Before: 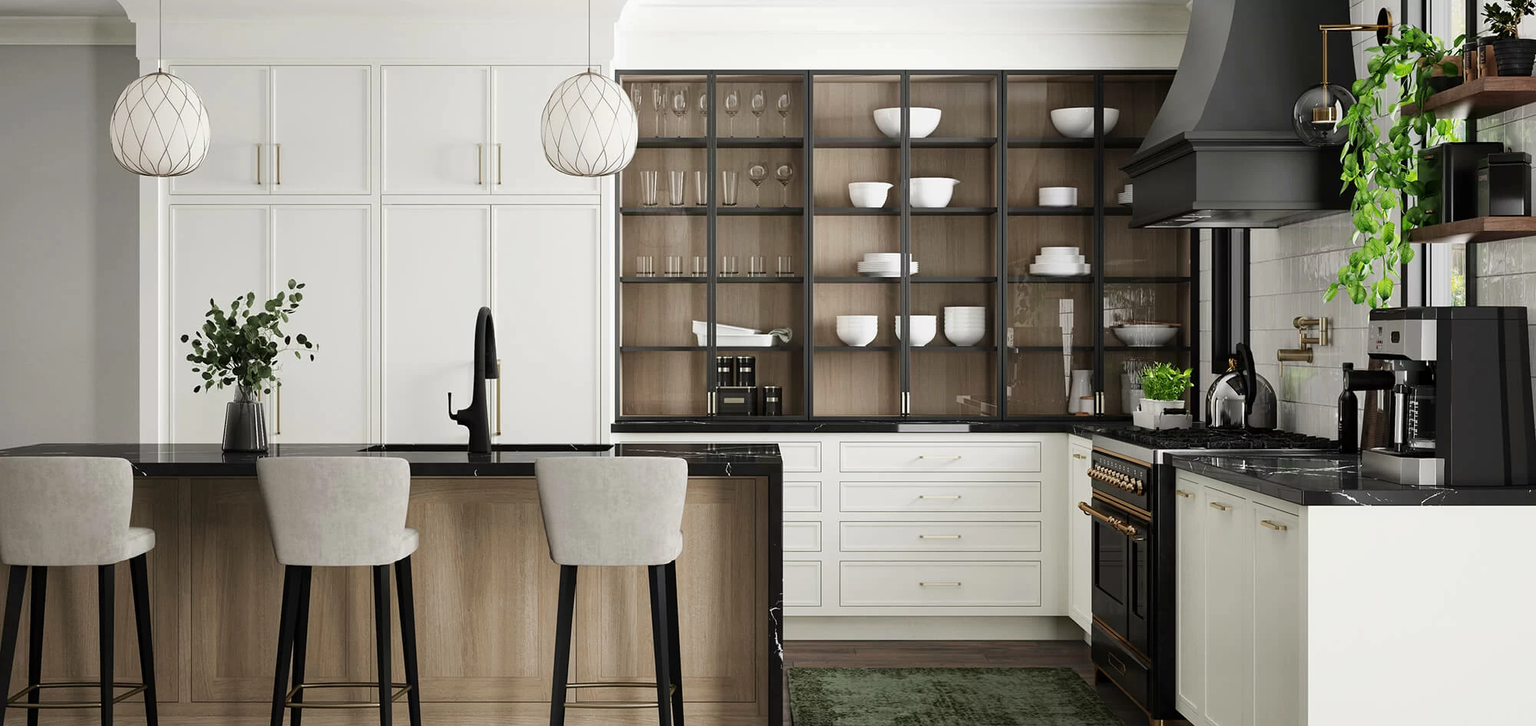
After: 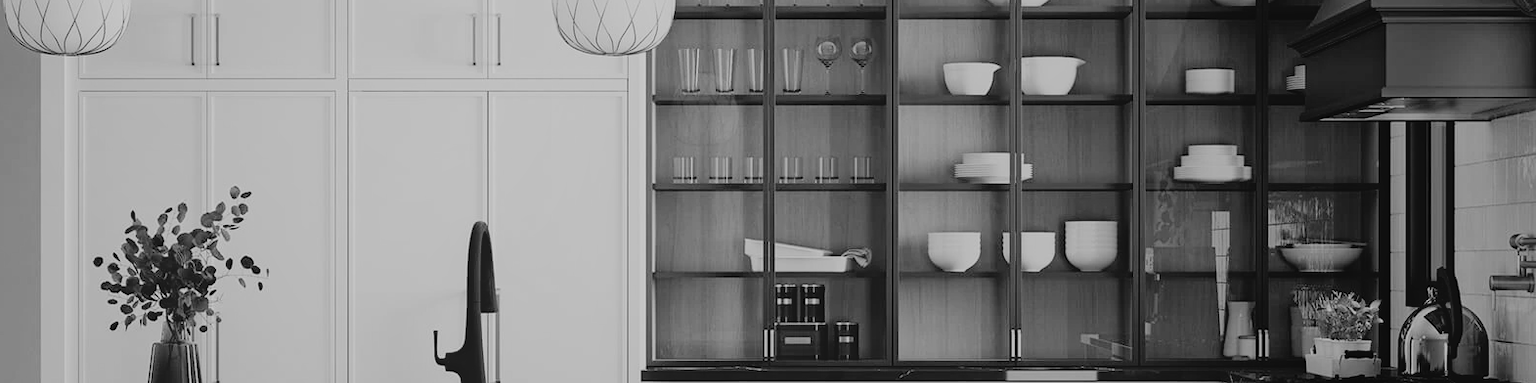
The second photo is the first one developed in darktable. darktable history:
filmic rgb: black relative exposure -7.15 EV, white relative exposure 5.36 EV, hardness 3.02, color science v6 (2022)
haze removal: adaptive false
white balance: red 0.978, blue 0.999
local contrast: highlights 68%, shadows 68%, detail 82%, midtone range 0.325
exposure: black level correction -0.003, exposure 0.04 EV, compensate highlight preservation false
crop: left 7.036%, top 18.398%, right 14.379%, bottom 40.043%
monochrome: on, module defaults
